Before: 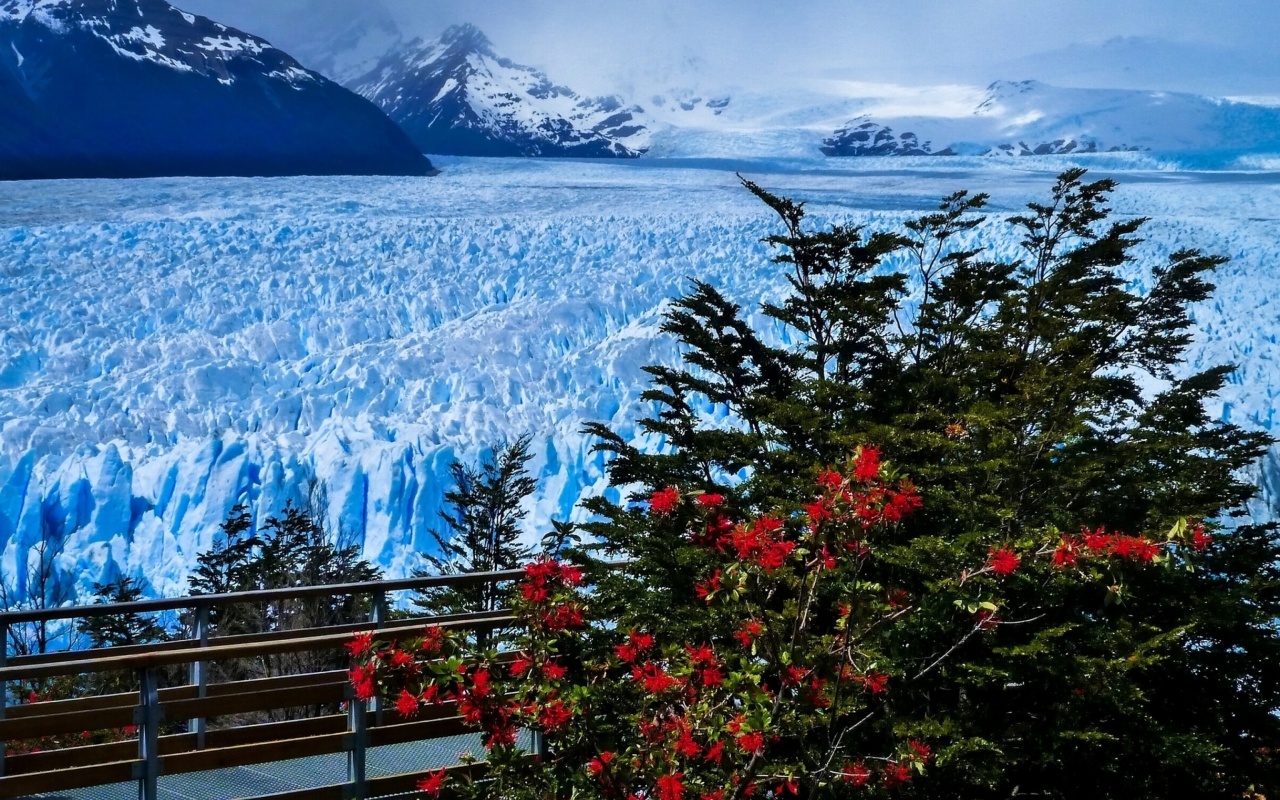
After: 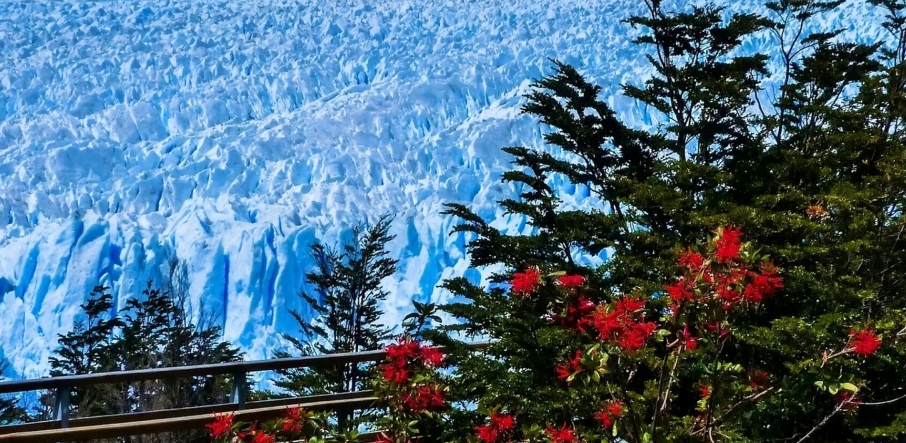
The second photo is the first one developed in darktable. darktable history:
crop: left 10.903%, top 27.441%, right 18.267%, bottom 17.159%
velvia: on, module defaults
